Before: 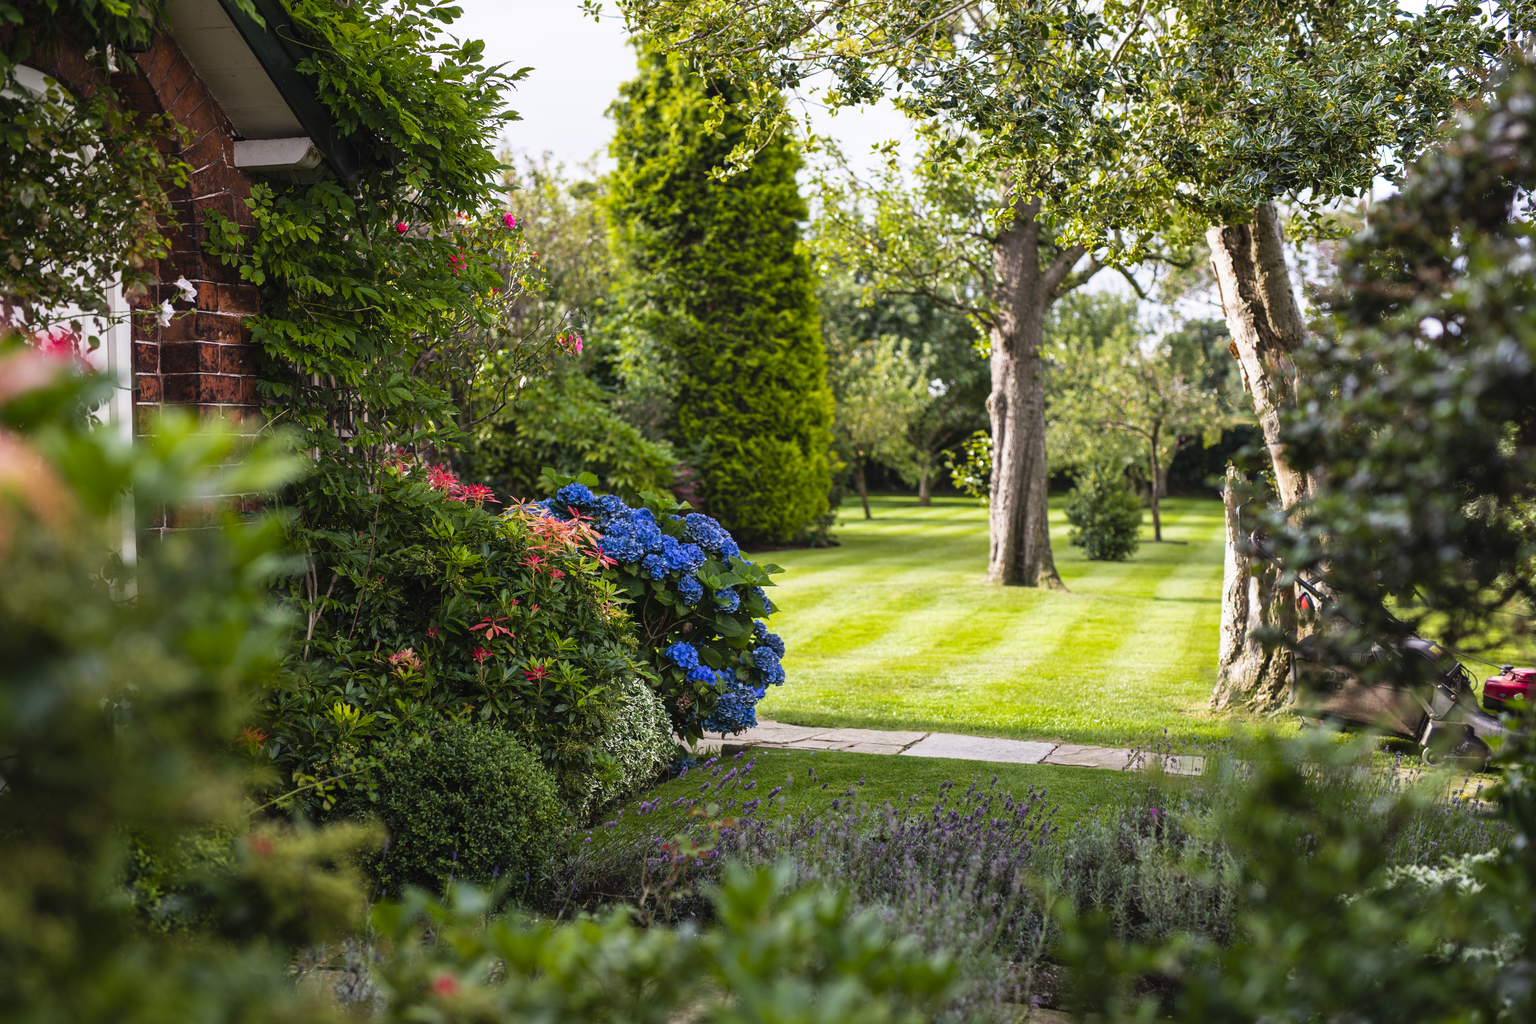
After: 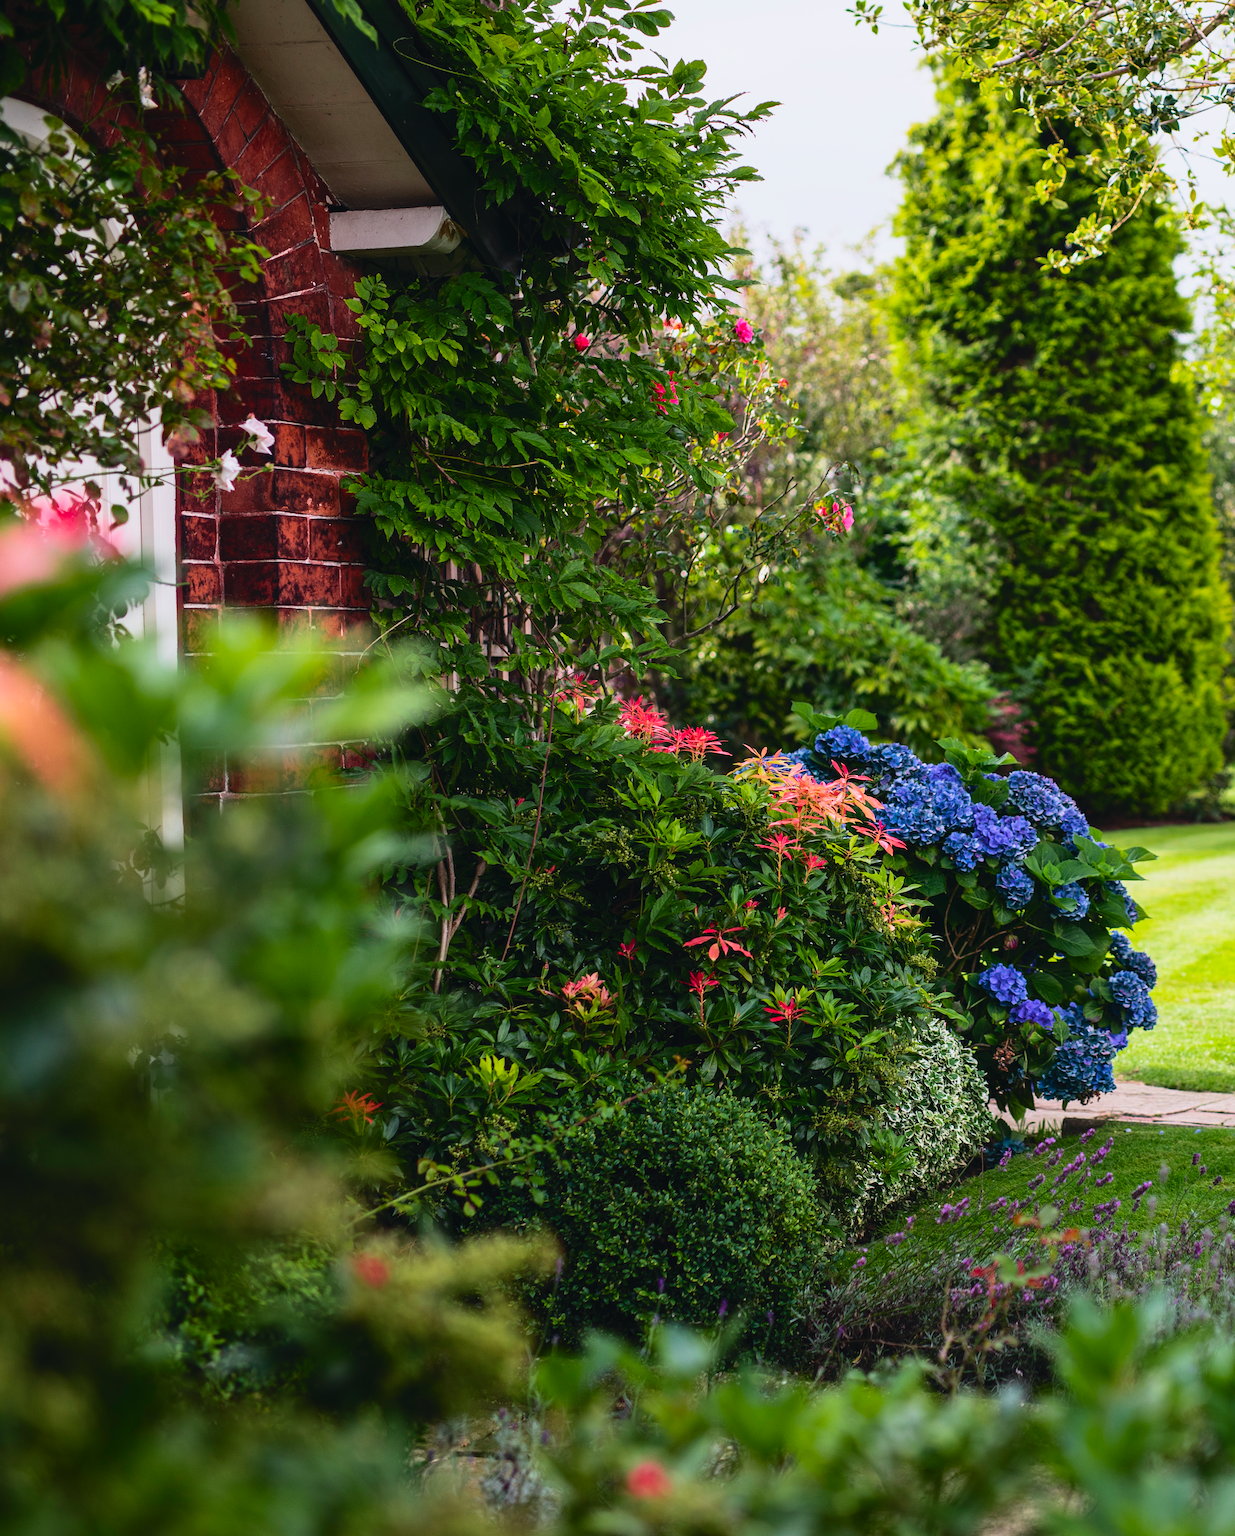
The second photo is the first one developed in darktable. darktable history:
tone curve: curves: ch0 [(0, 0.025) (0.15, 0.143) (0.452, 0.486) (0.751, 0.788) (1, 0.961)]; ch1 [(0, 0) (0.416, 0.4) (0.476, 0.469) (0.497, 0.494) (0.546, 0.571) (0.566, 0.607) (0.62, 0.657) (1, 1)]; ch2 [(0, 0) (0.386, 0.397) (0.505, 0.498) (0.547, 0.546) (0.579, 0.58) (1, 1)], color space Lab, independent channels, preserve colors none
crop: left 0.94%, right 45.472%, bottom 0.085%
